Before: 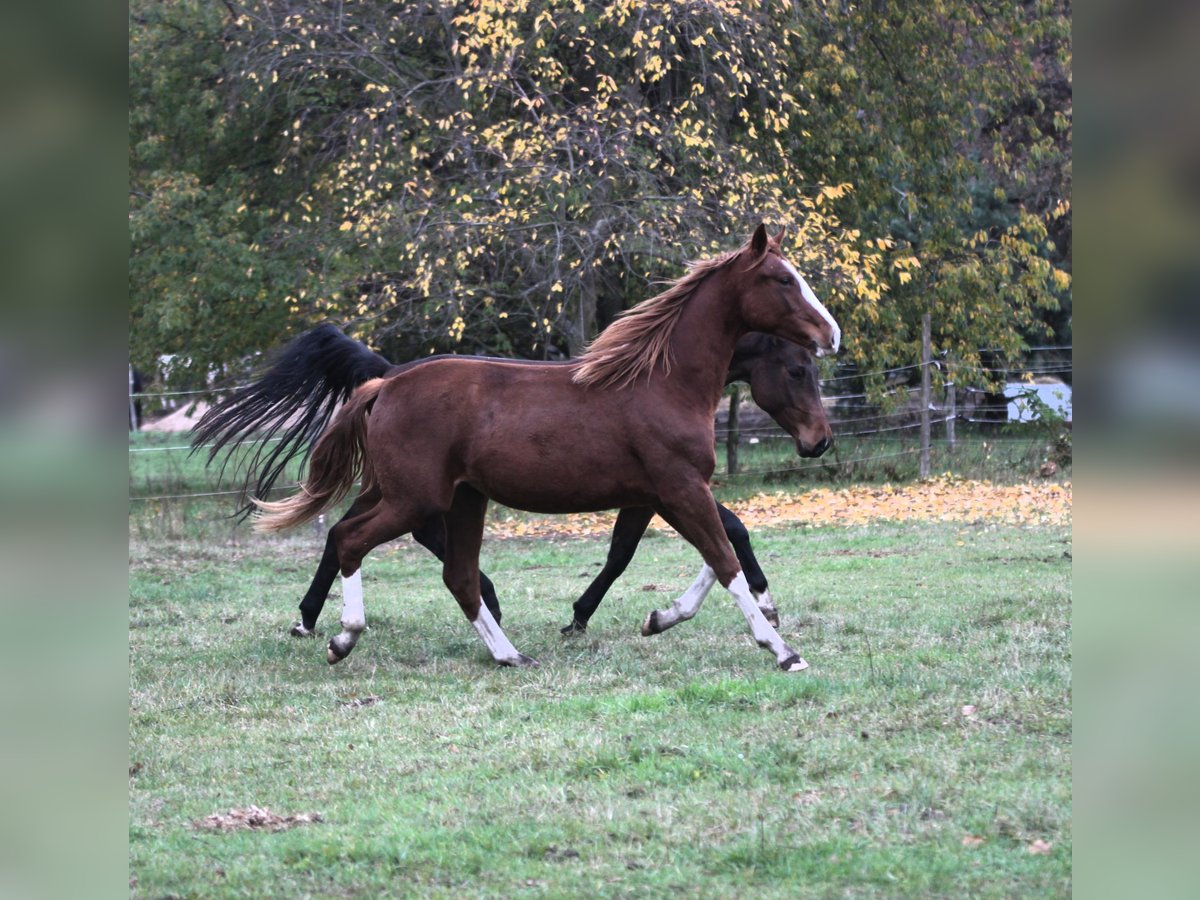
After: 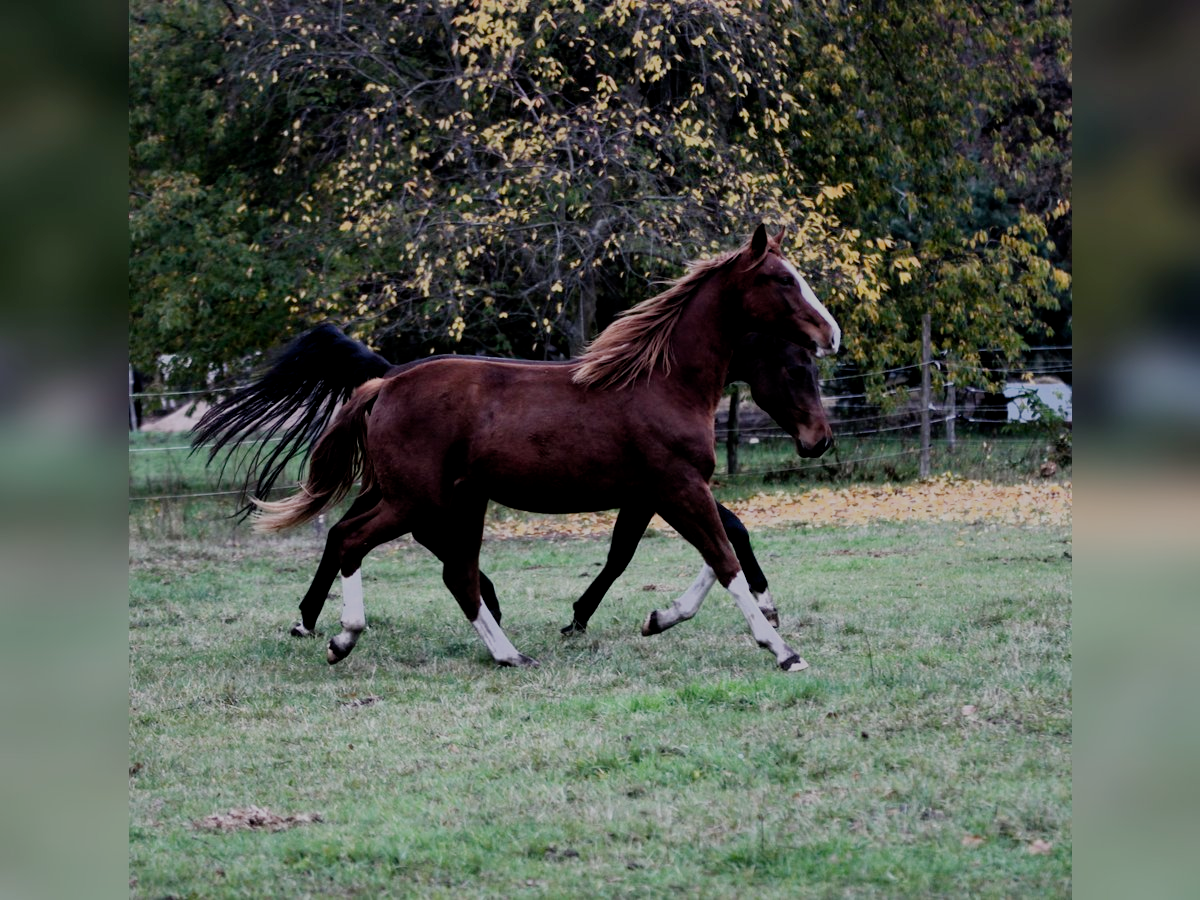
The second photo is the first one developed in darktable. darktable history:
exposure: black level correction 0.012, compensate highlight preservation false
filmic rgb: middle gray luminance 29%, black relative exposure -10.3 EV, white relative exposure 5.5 EV, threshold 6 EV, target black luminance 0%, hardness 3.95, latitude 2.04%, contrast 1.132, highlights saturation mix 5%, shadows ↔ highlights balance 15.11%, preserve chrominance no, color science v3 (2019), use custom middle-gray values true, iterations of high-quality reconstruction 0, enable highlight reconstruction true
